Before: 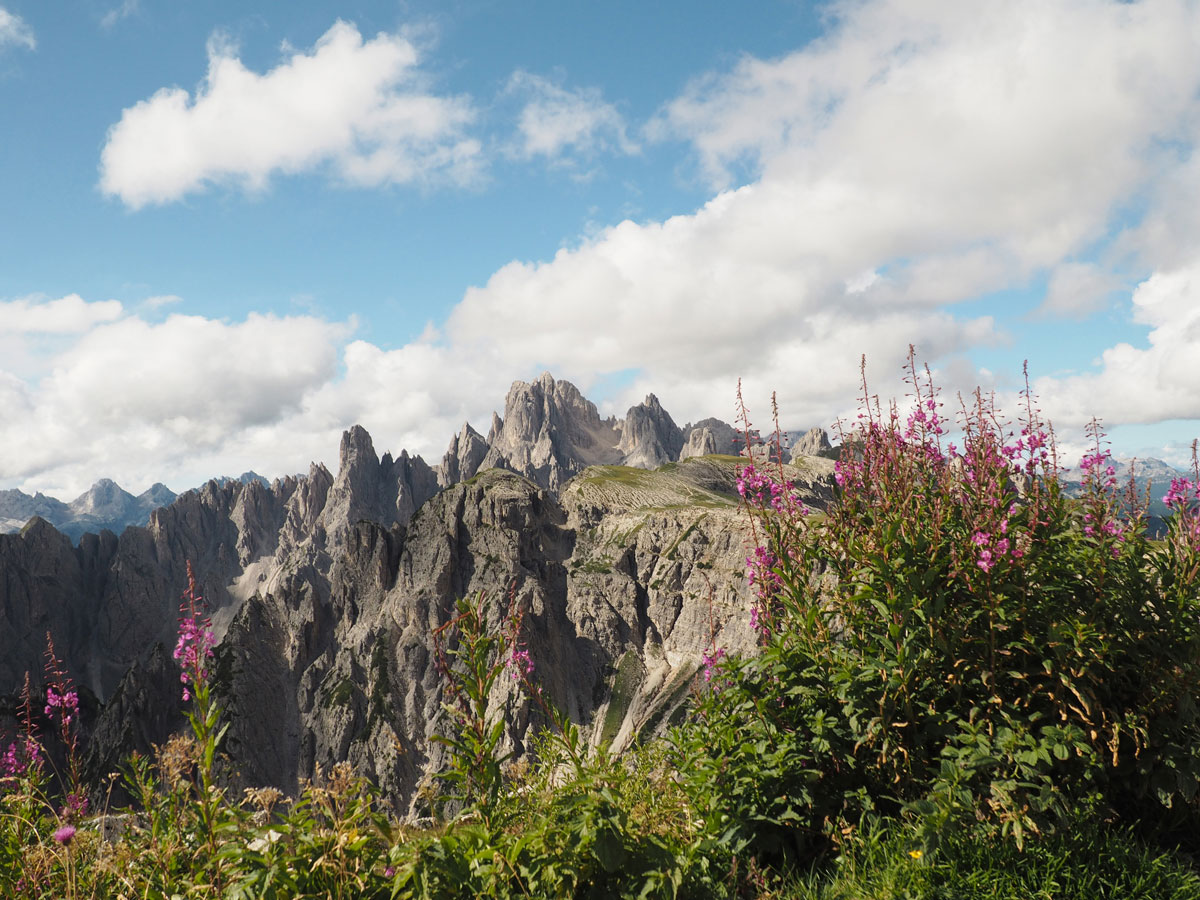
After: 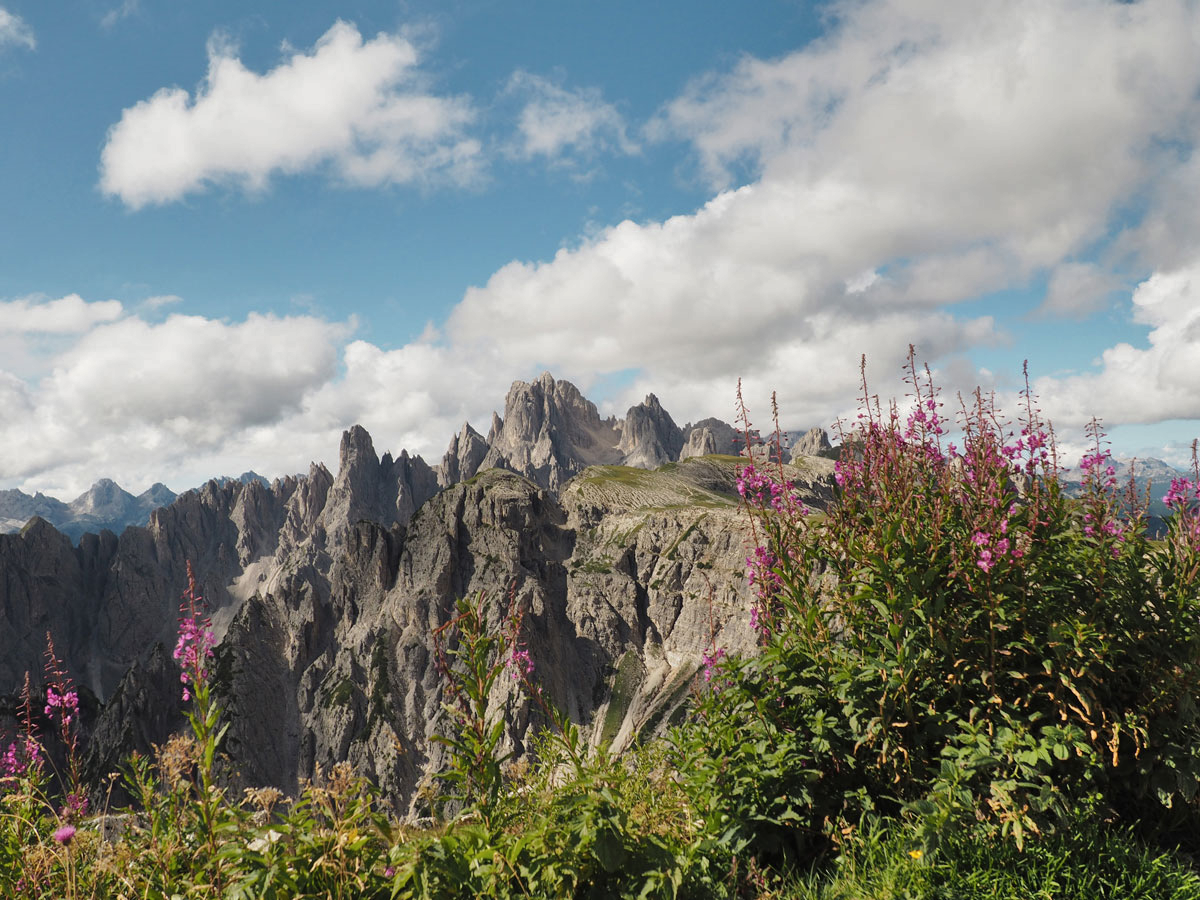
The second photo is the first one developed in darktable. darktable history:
base curve: curves: ch0 [(0, 0) (0.74, 0.67) (1, 1)]
shadows and highlights: soften with gaussian
